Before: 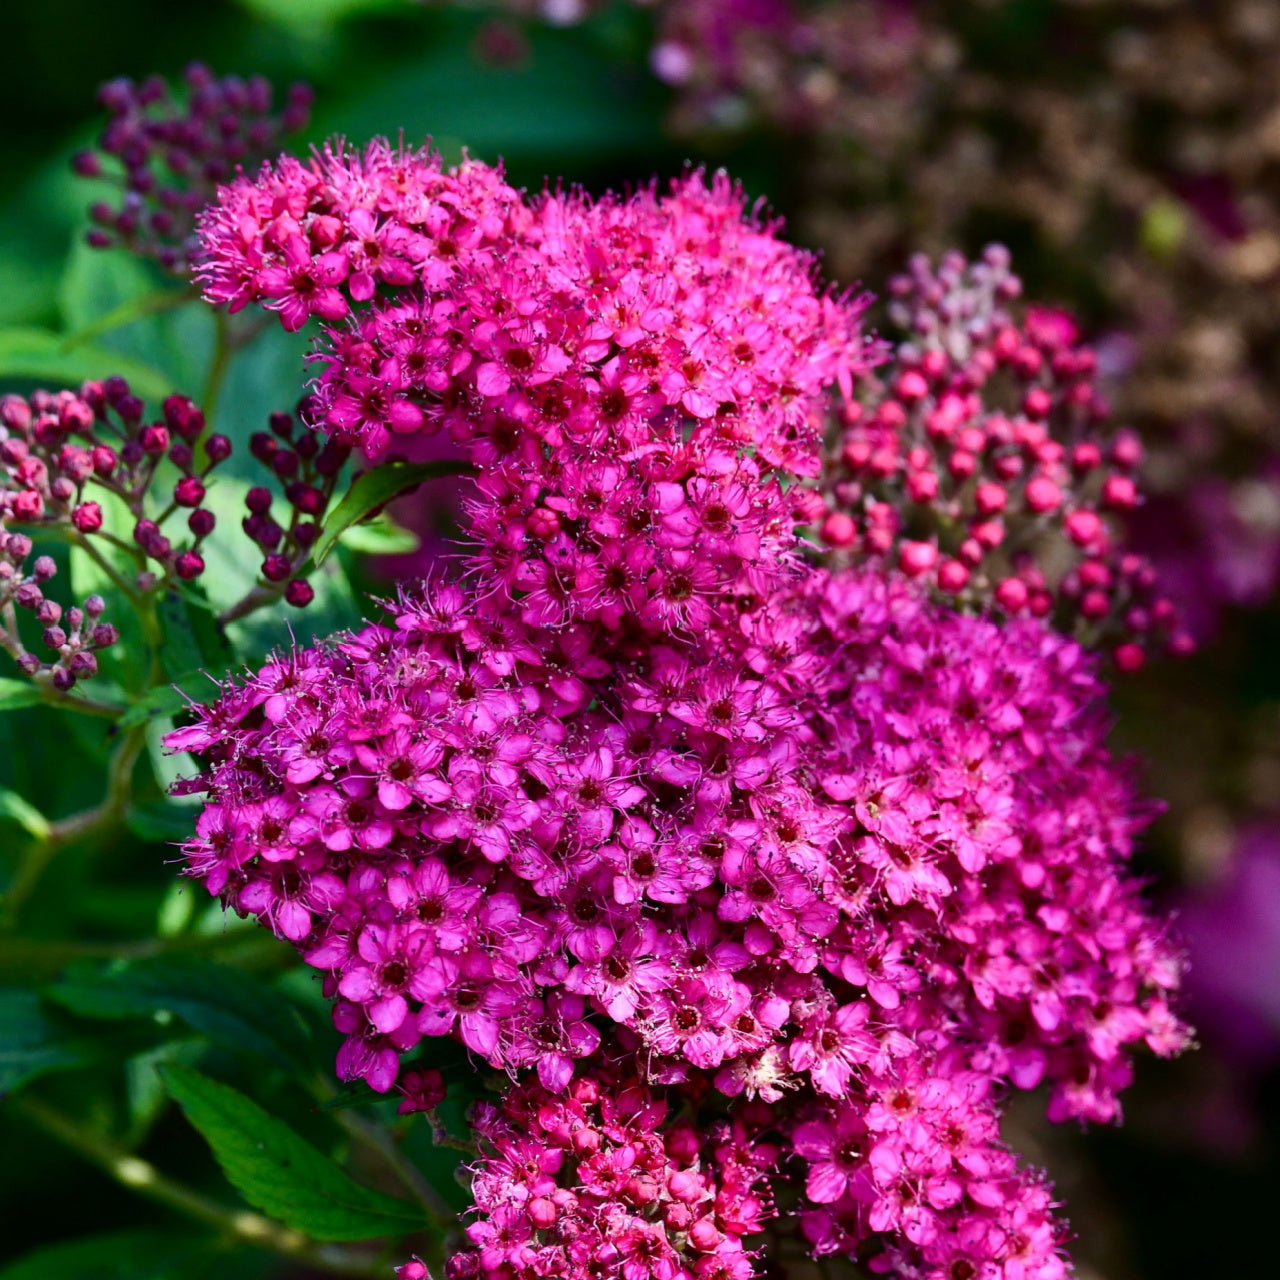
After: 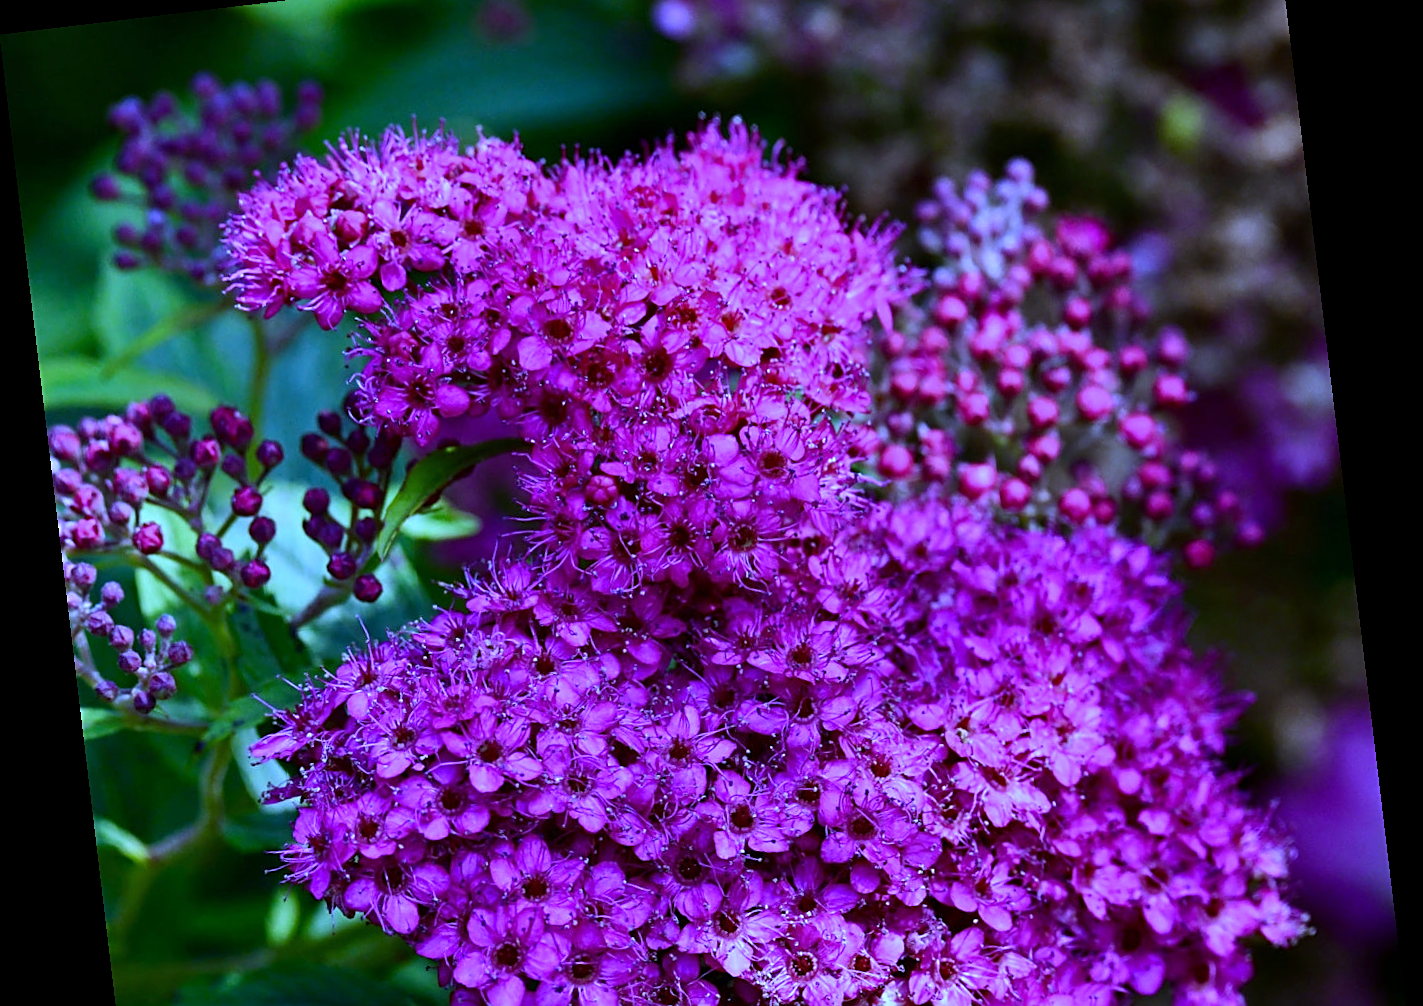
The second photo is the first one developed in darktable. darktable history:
white balance: red 0.766, blue 1.537
rotate and perspective: rotation -6.83°, automatic cropping off
sharpen: on, module defaults
crop and rotate: top 8.293%, bottom 20.996%
